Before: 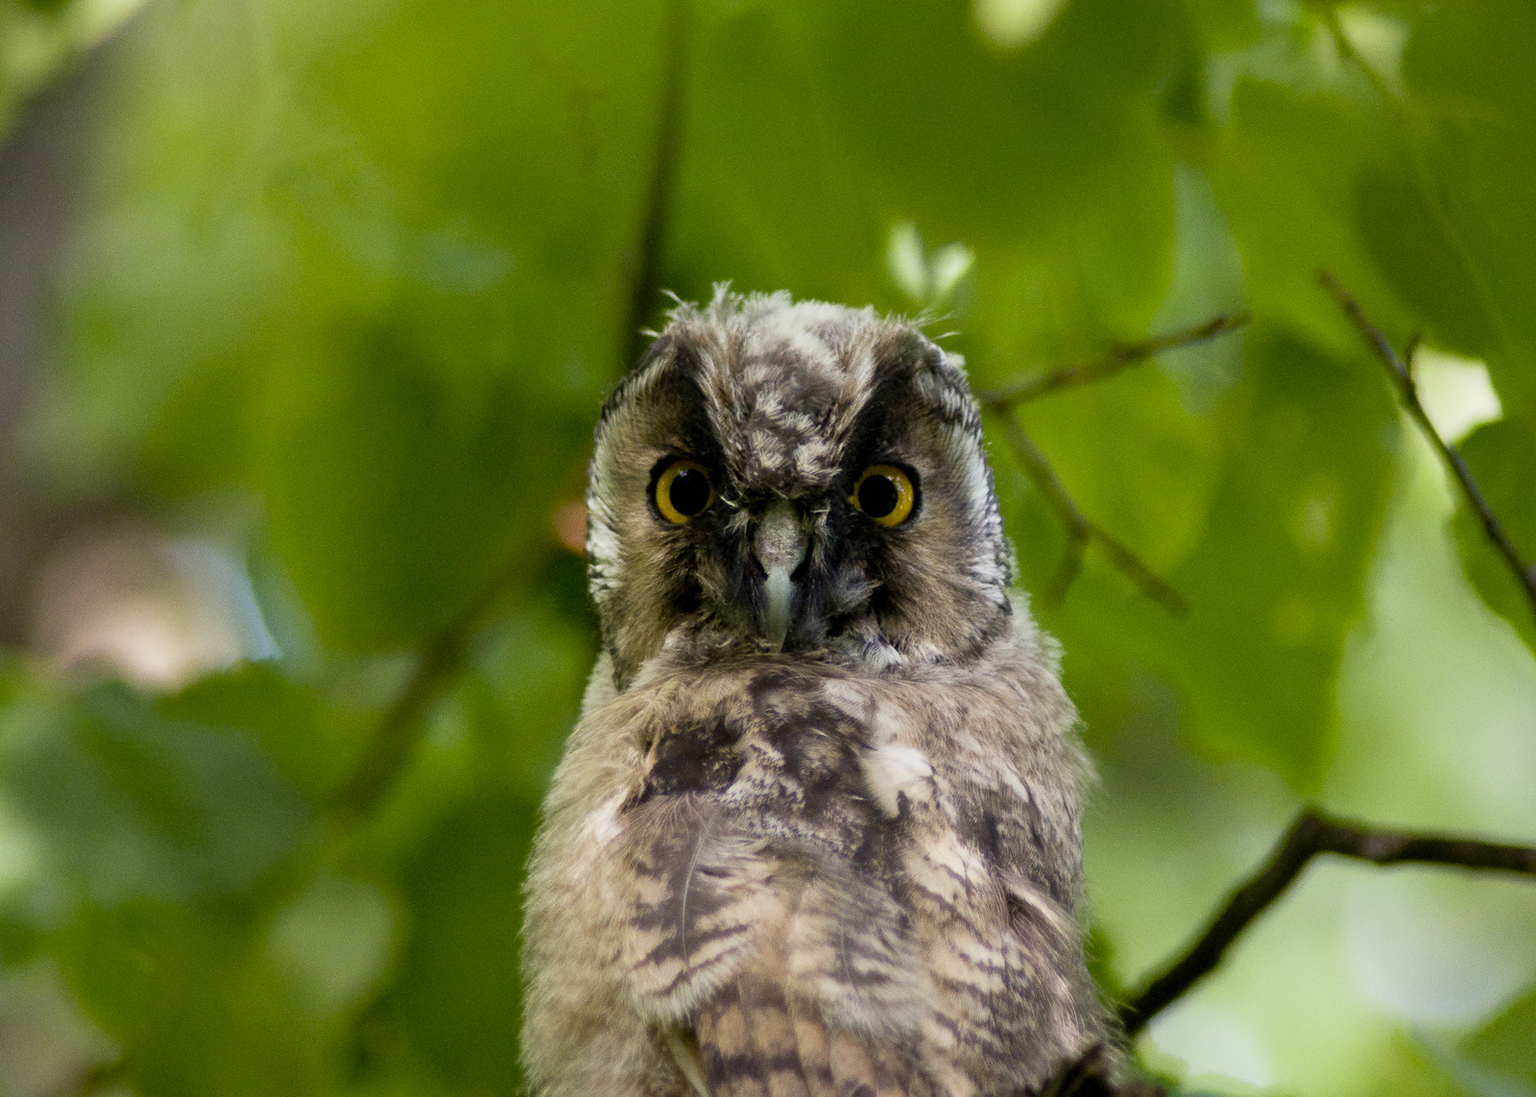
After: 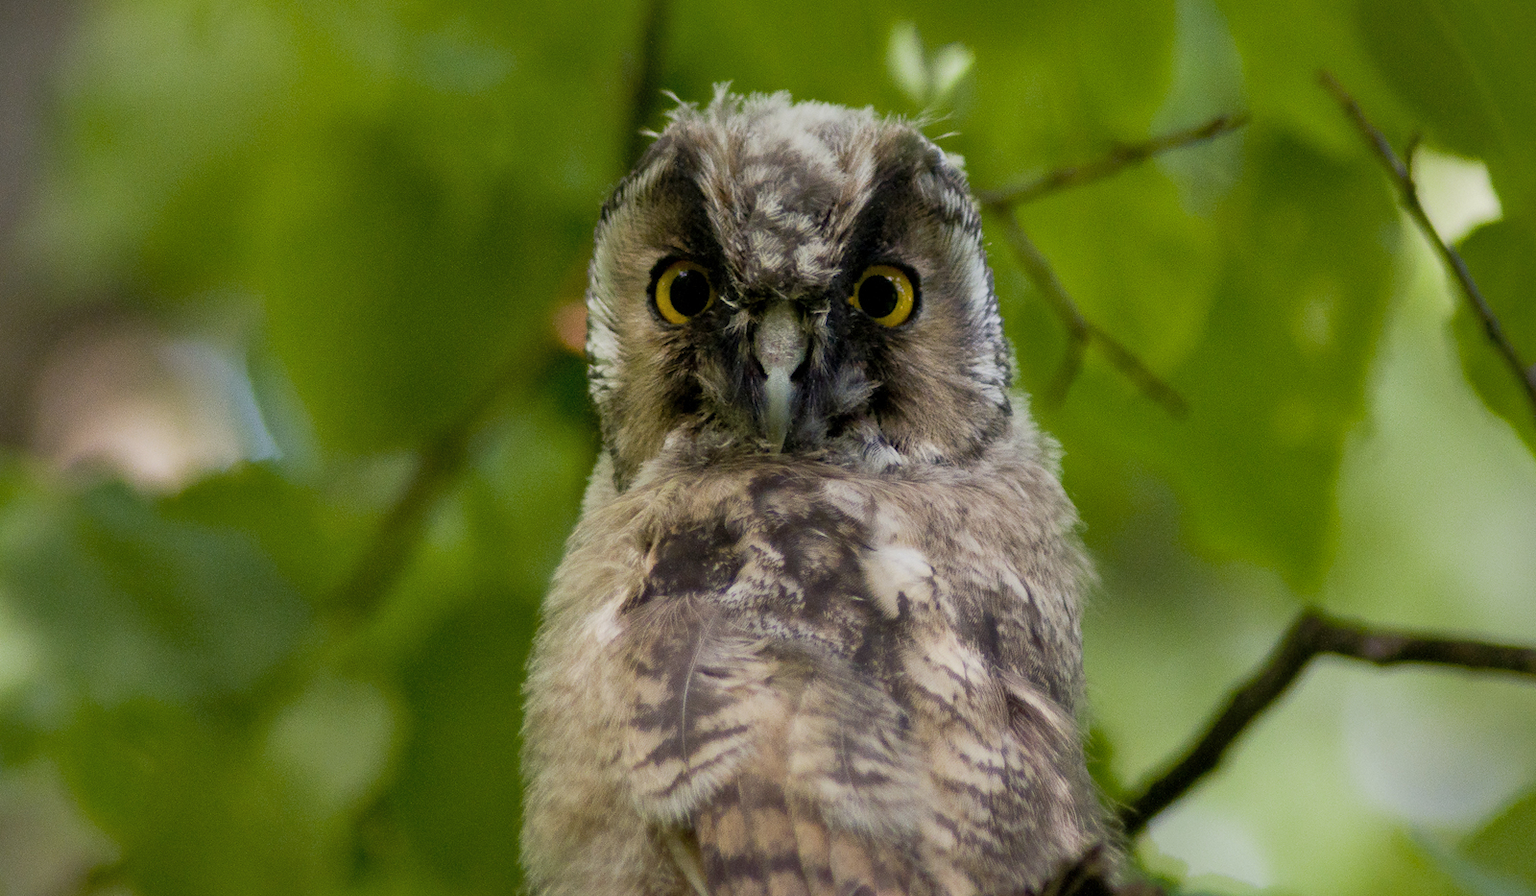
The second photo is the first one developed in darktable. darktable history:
shadows and highlights: on, module defaults
crop and rotate: top 18.228%
base curve: curves: ch0 [(0, 0) (0.74, 0.67) (1, 1)]
